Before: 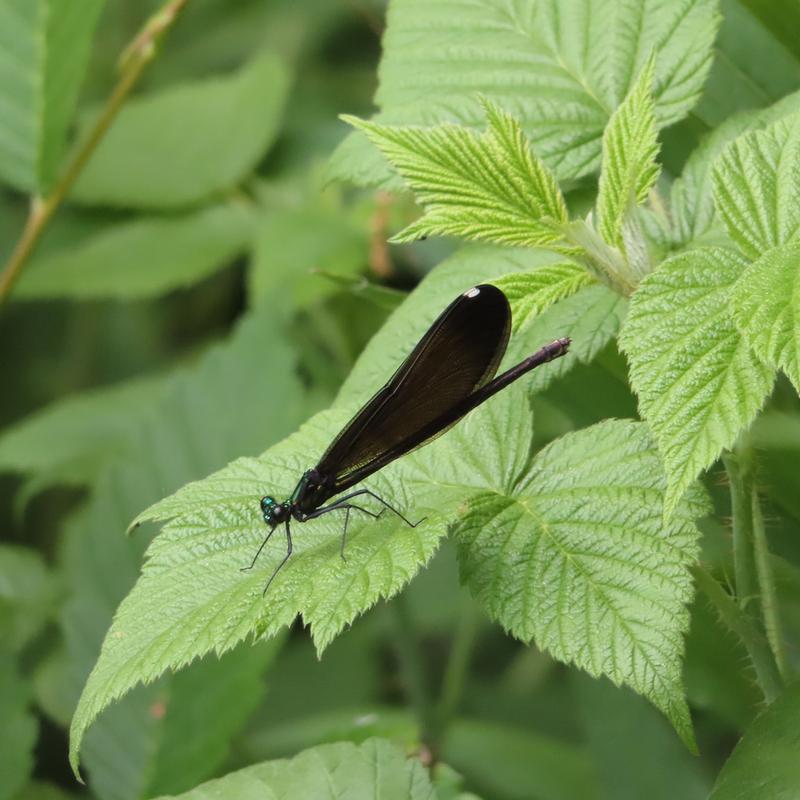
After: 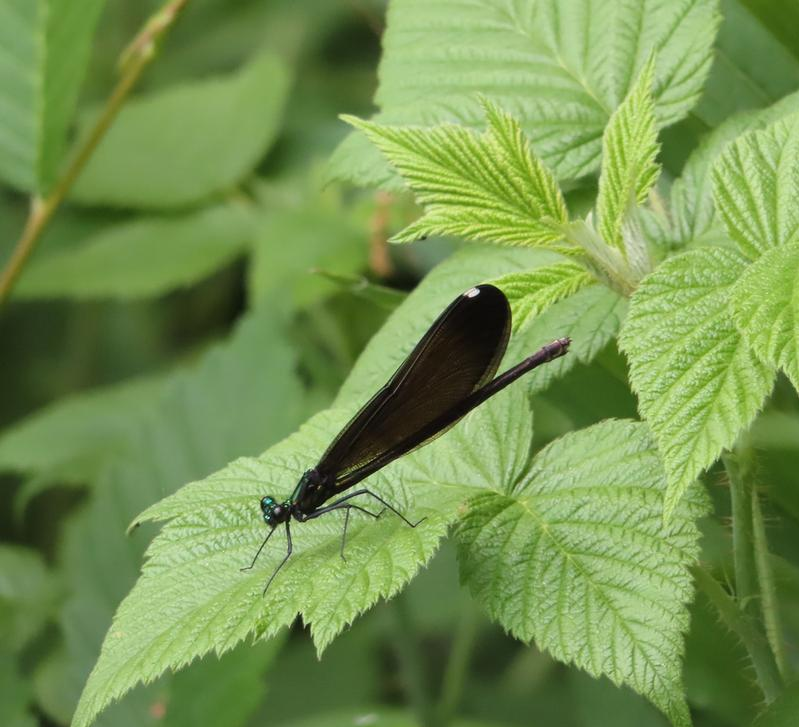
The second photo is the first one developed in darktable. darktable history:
crop: bottom 9.03%
